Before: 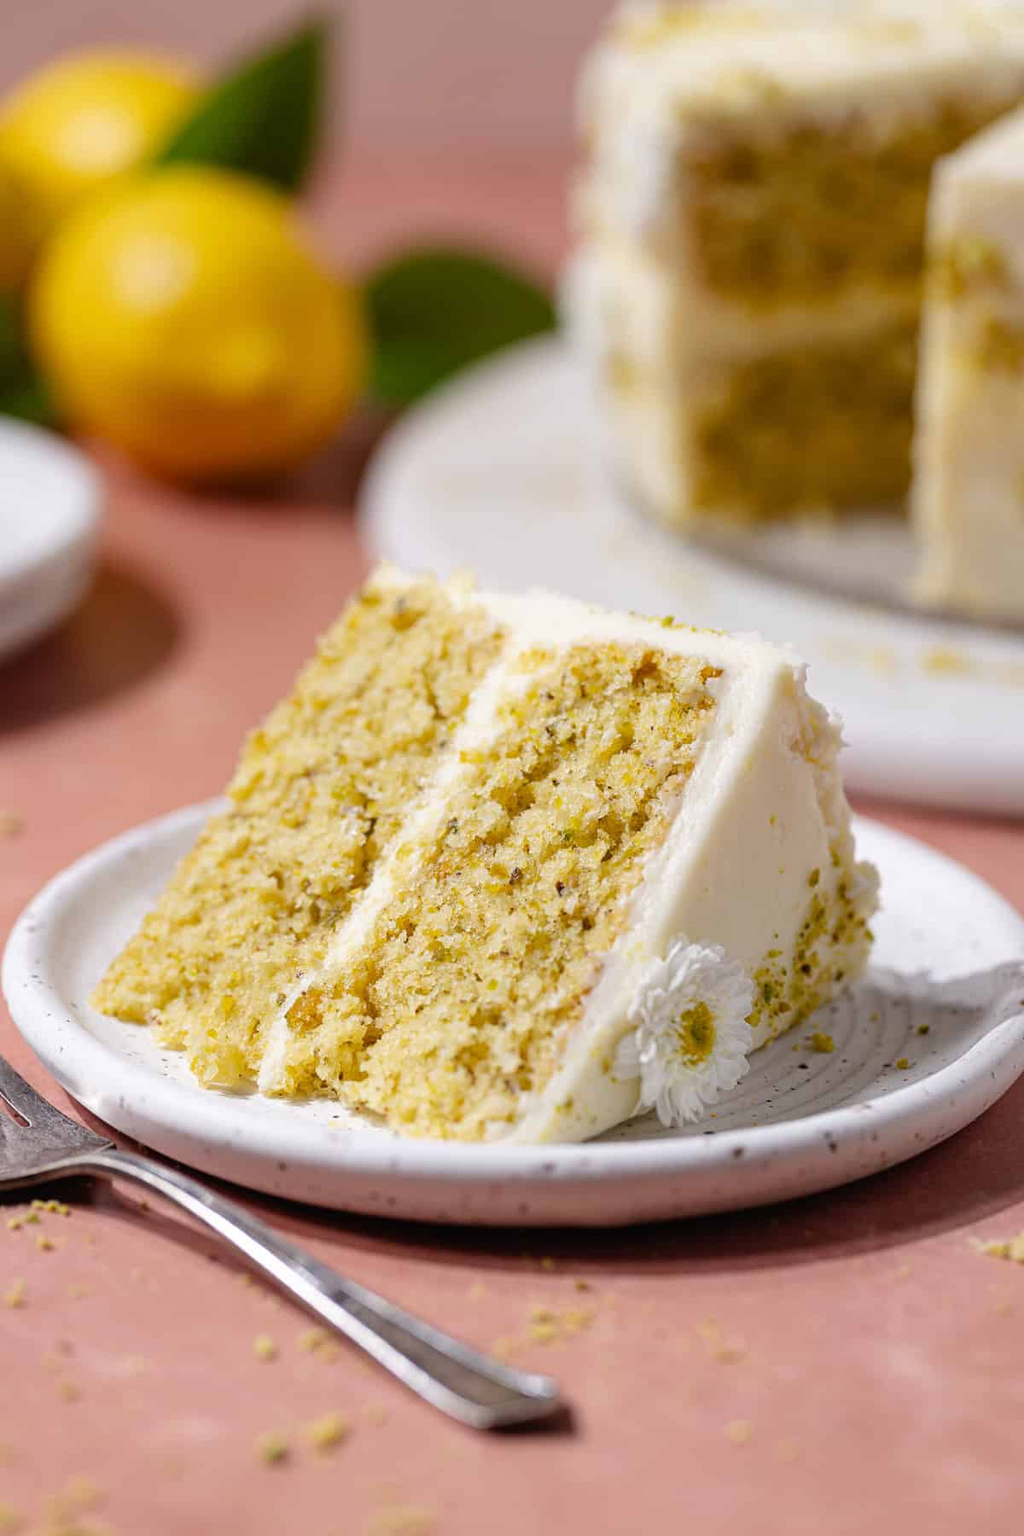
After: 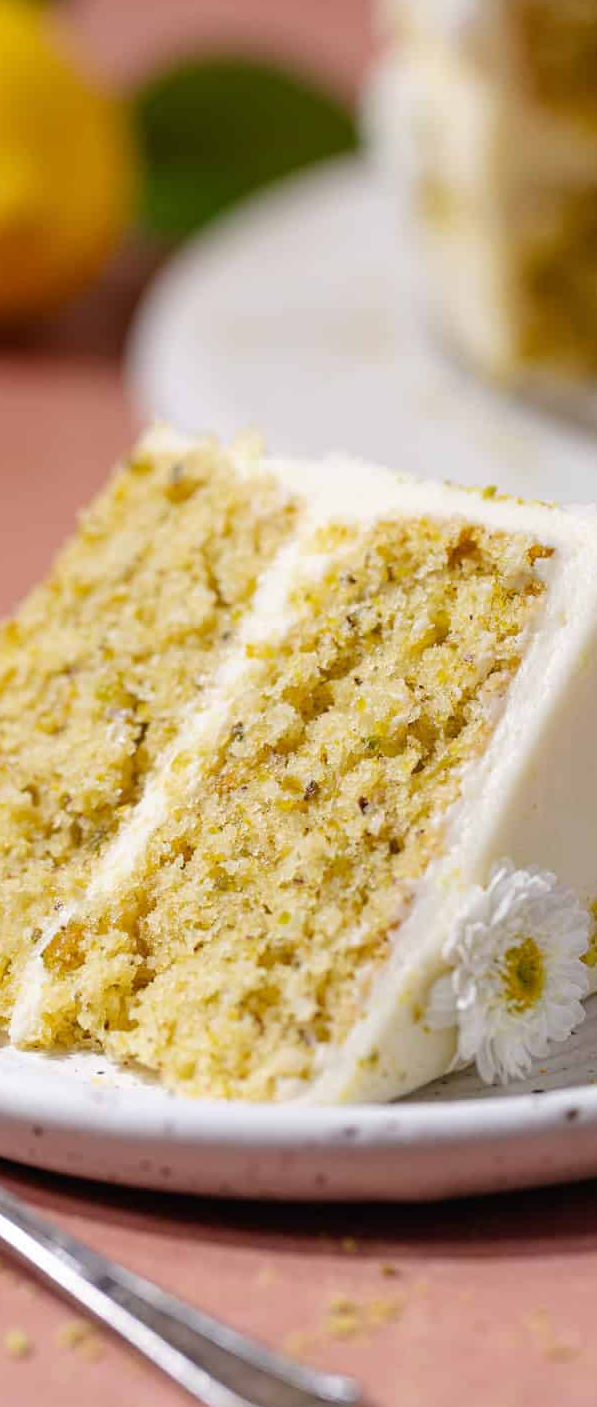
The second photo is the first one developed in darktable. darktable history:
crop and rotate: angle 0.02°, left 24.431%, top 13.117%, right 25.761%, bottom 8.64%
